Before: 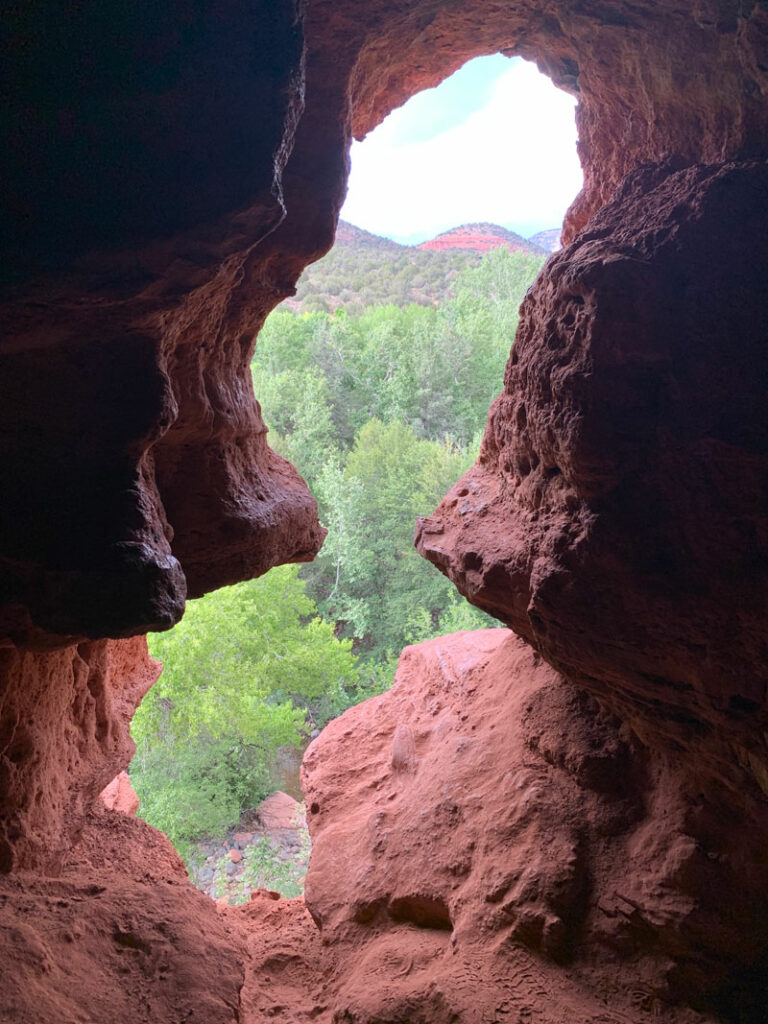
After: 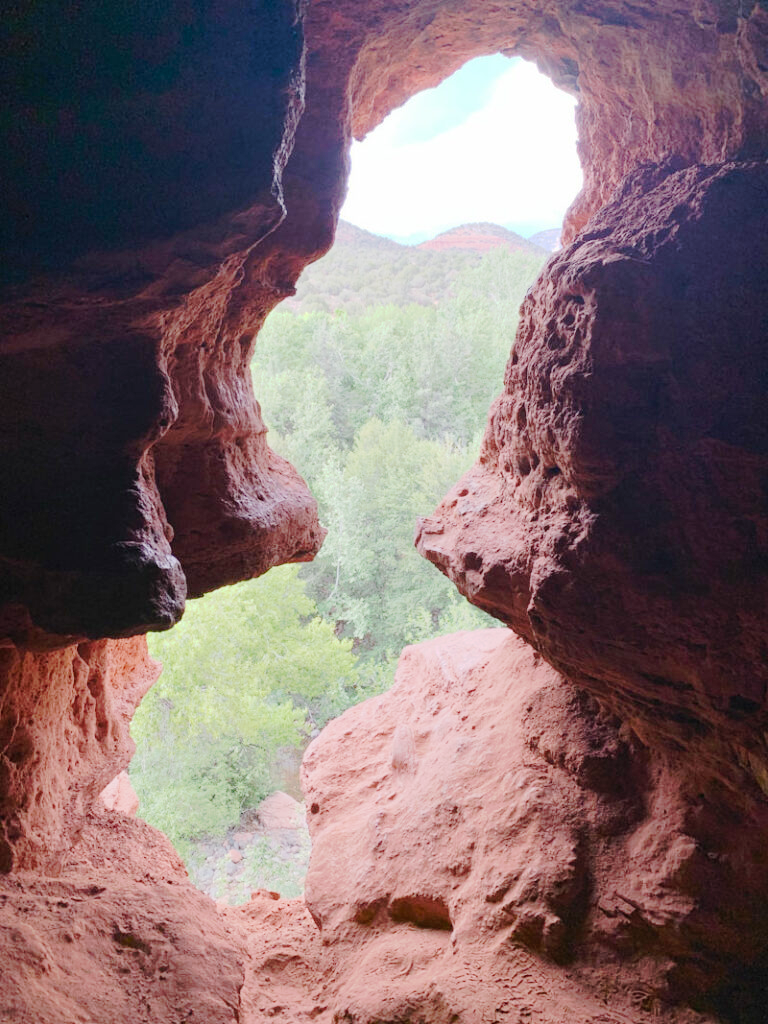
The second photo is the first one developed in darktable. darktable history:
tone curve: curves: ch0 [(0, 0) (0.003, 0.021) (0.011, 0.033) (0.025, 0.059) (0.044, 0.097) (0.069, 0.141) (0.1, 0.186) (0.136, 0.237) (0.177, 0.298) (0.224, 0.378) (0.277, 0.47) (0.335, 0.542) (0.399, 0.605) (0.468, 0.678) (0.543, 0.724) (0.623, 0.787) (0.709, 0.829) (0.801, 0.875) (0.898, 0.912) (1, 1)], preserve colors none
exposure: compensate highlight preservation false
